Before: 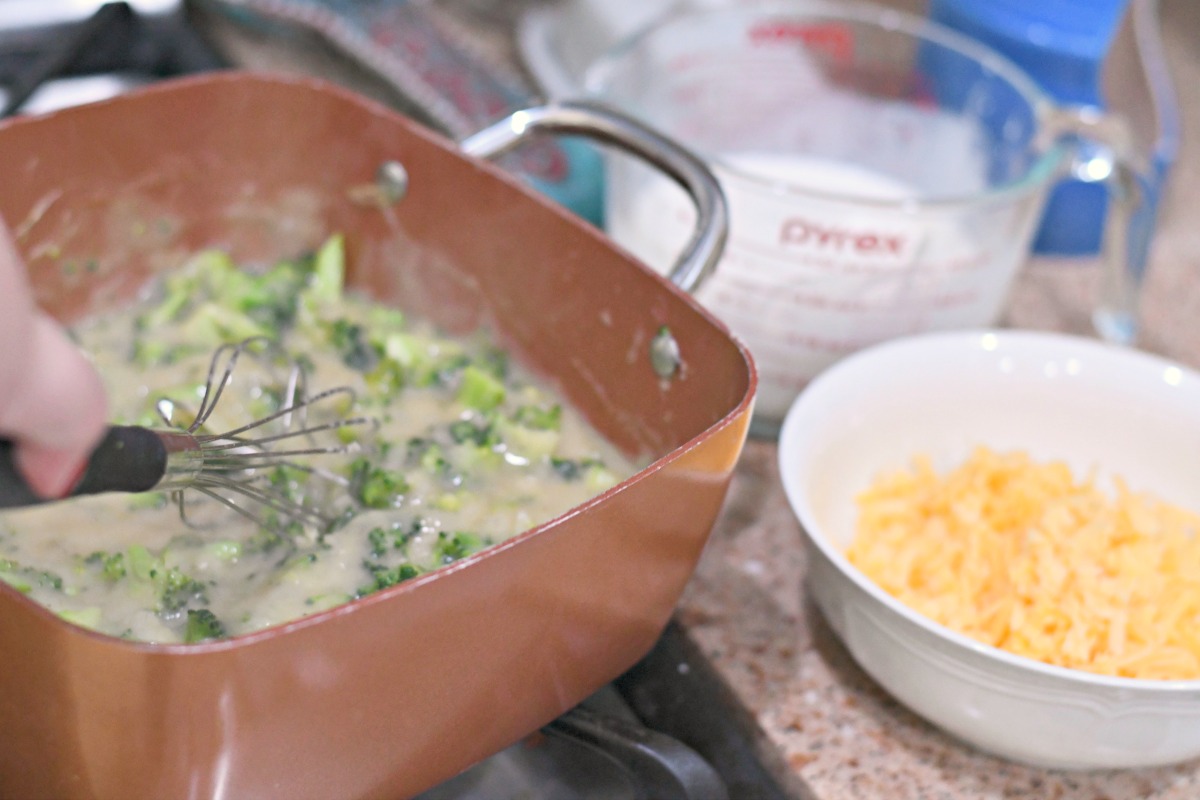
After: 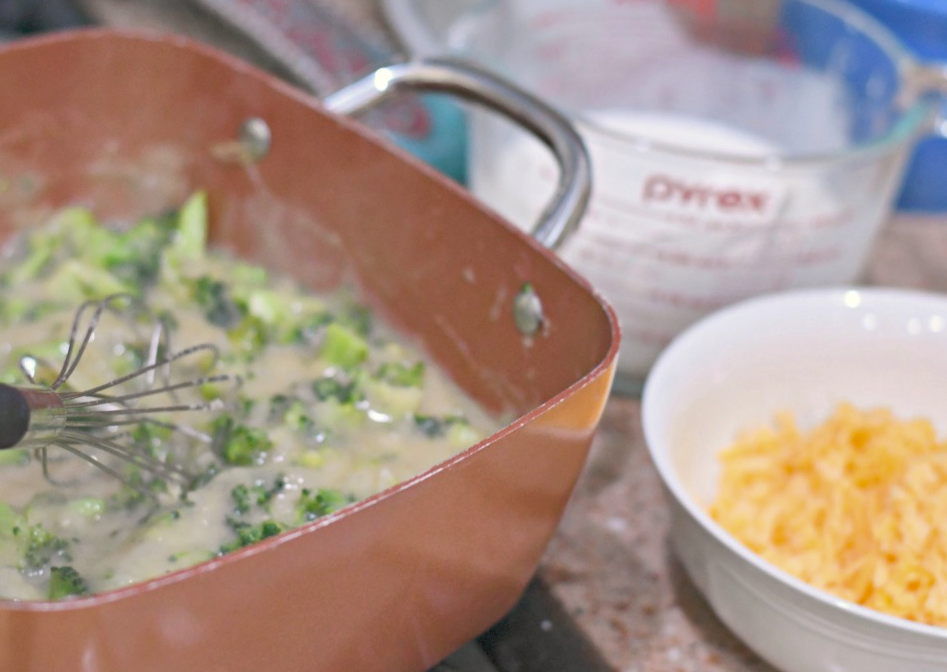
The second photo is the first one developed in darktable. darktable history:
crop: left 11.456%, top 5.417%, right 9.584%, bottom 10.571%
shadows and highlights: on, module defaults
